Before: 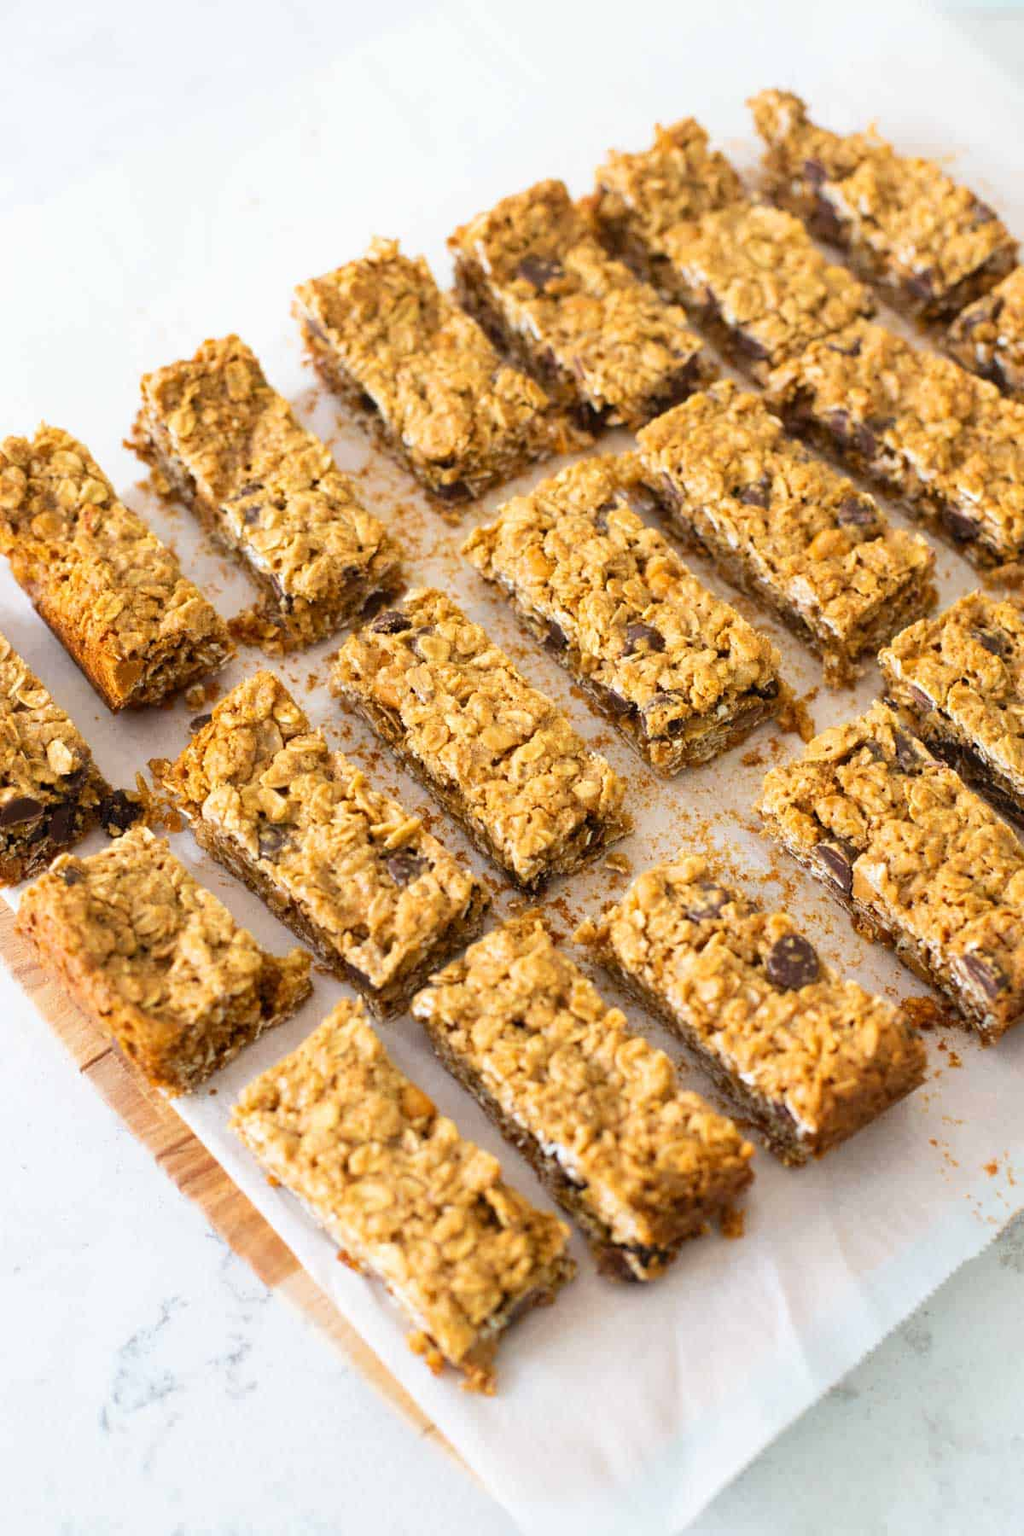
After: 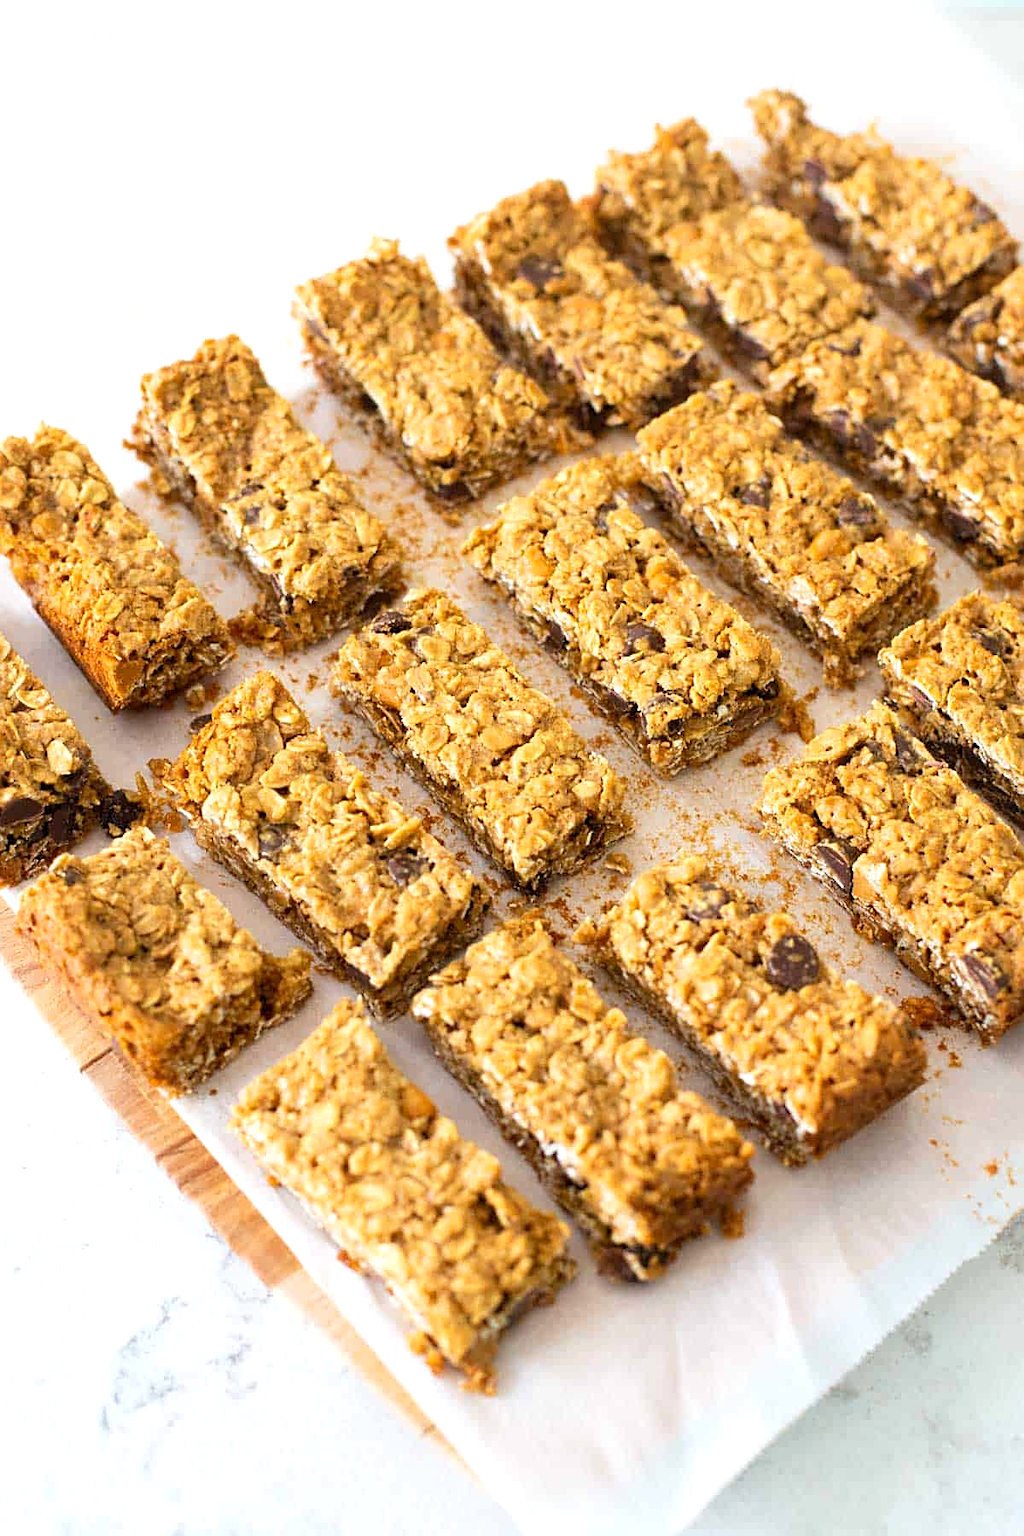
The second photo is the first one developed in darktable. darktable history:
exposure: black level correction 0.001, exposure 0.193 EV, compensate highlight preservation false
sharpen: on, module defaults
